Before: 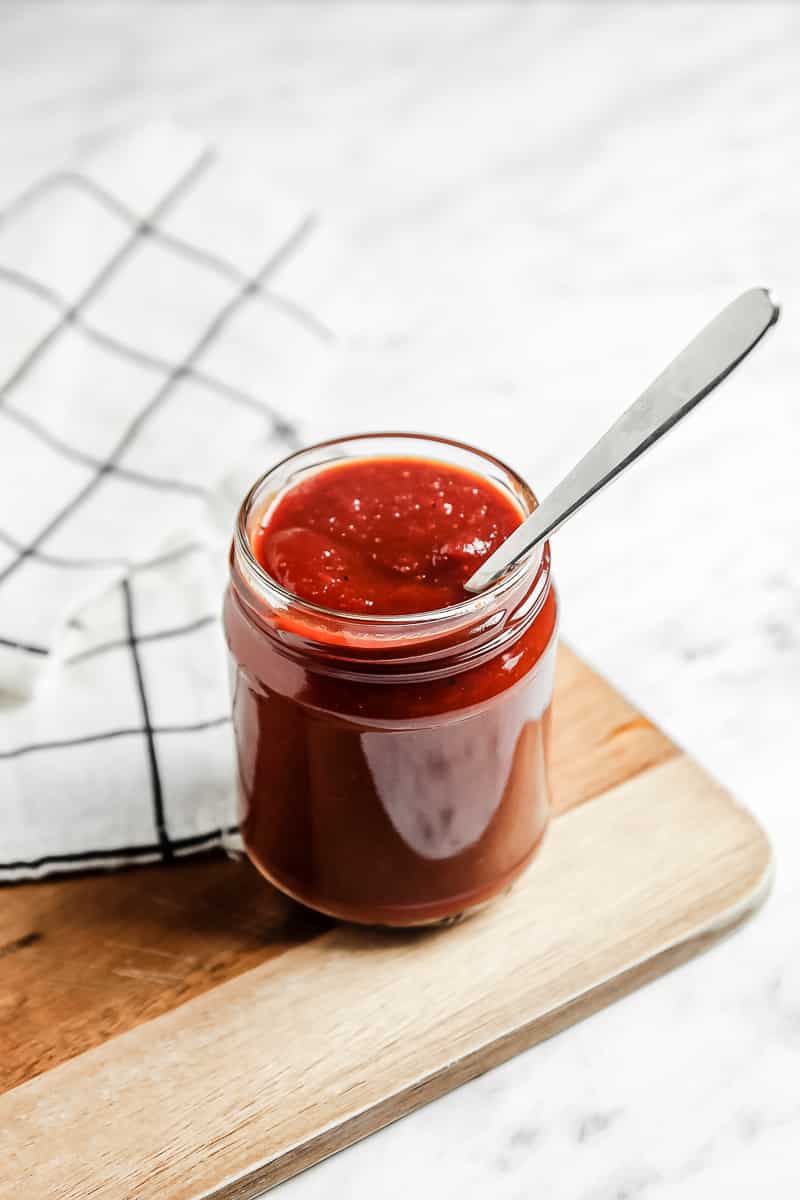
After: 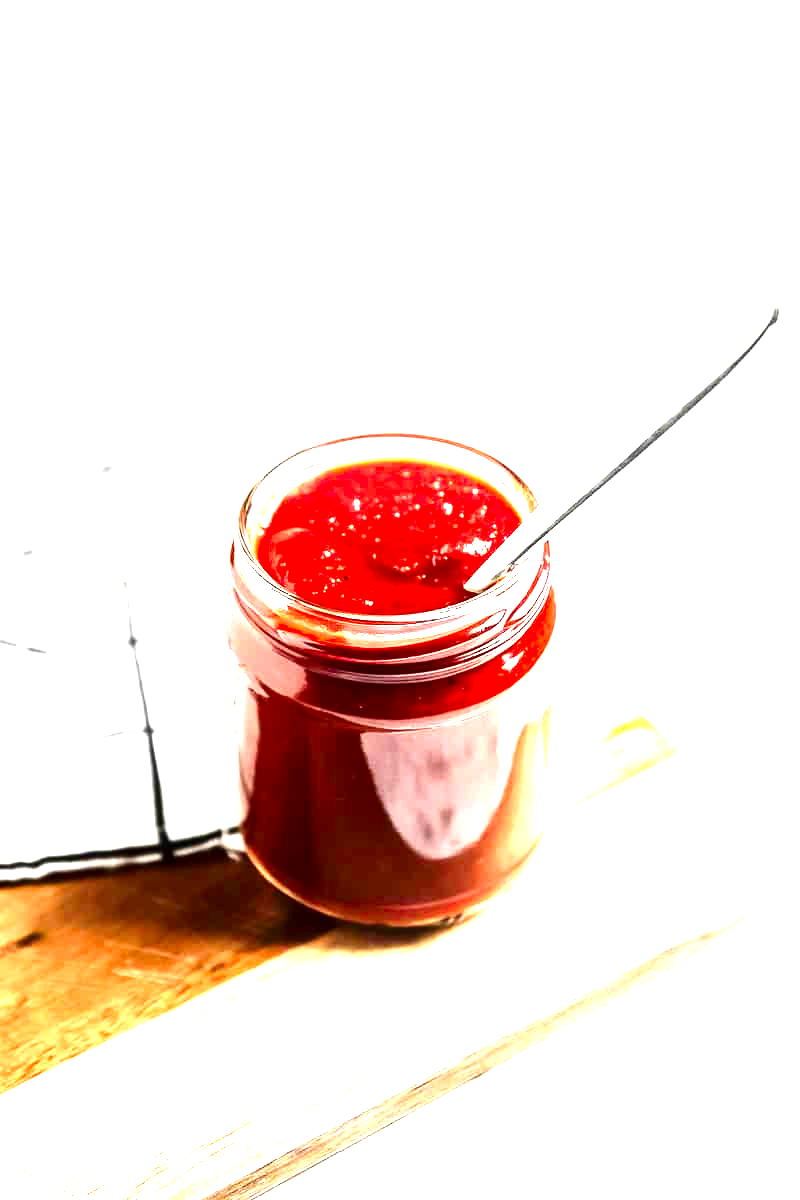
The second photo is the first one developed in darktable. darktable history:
tone equalizer: edges refinement/feathering 500, mask exposure compensation -1.57 EV, preserve details no
exposure: exposure 2.002 EV, compensate exposure bias true, compensate highlight preservation false
contrast brightness saturation: contrast 0.117, brightness -0.123, saturation 0.196
